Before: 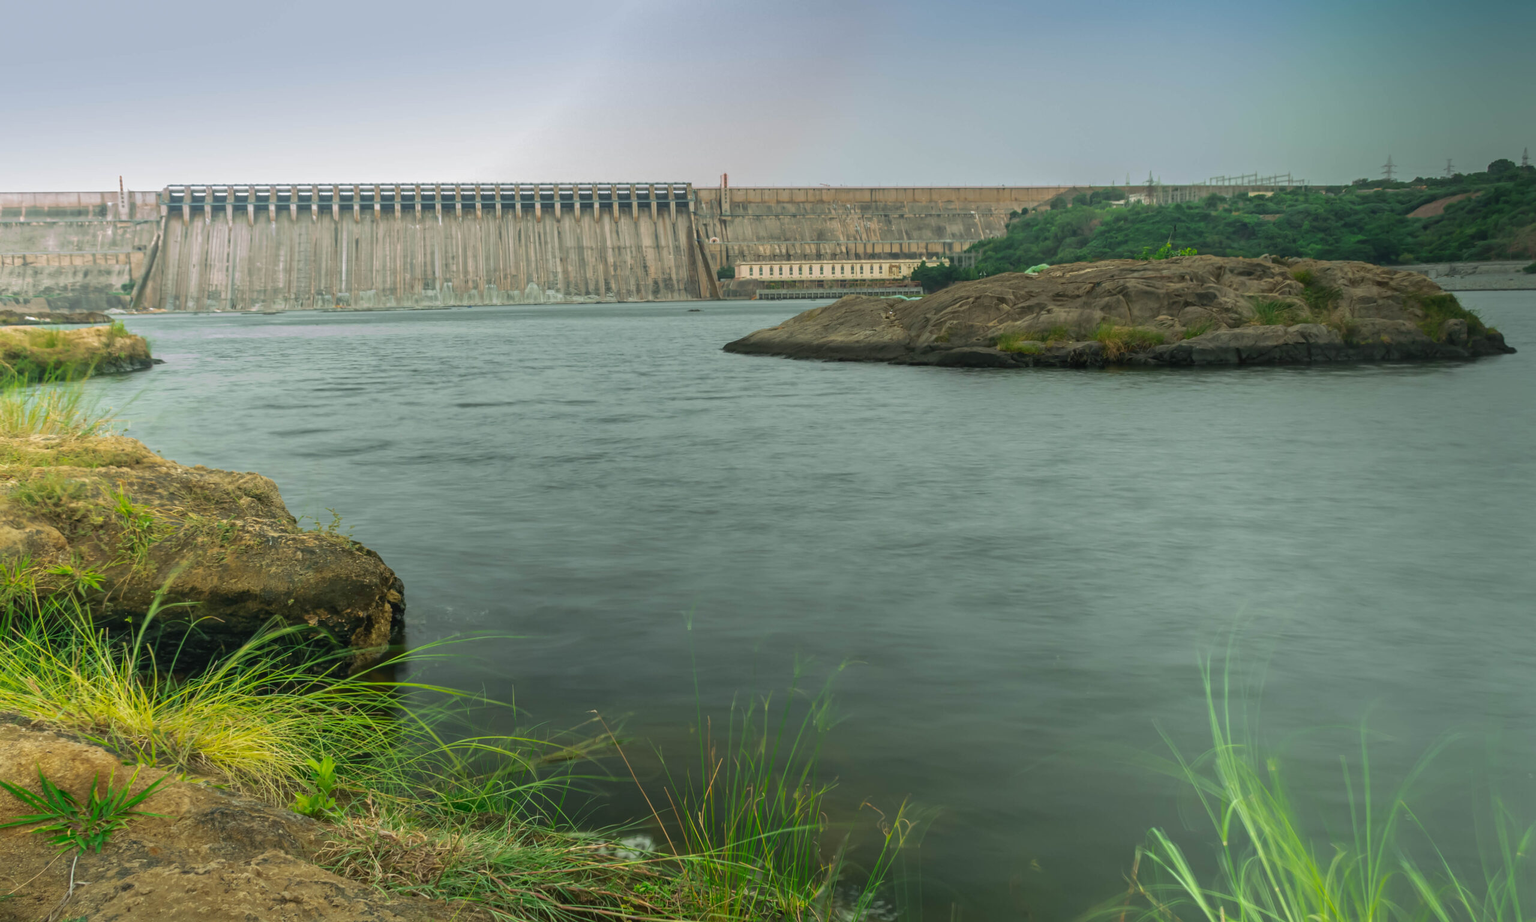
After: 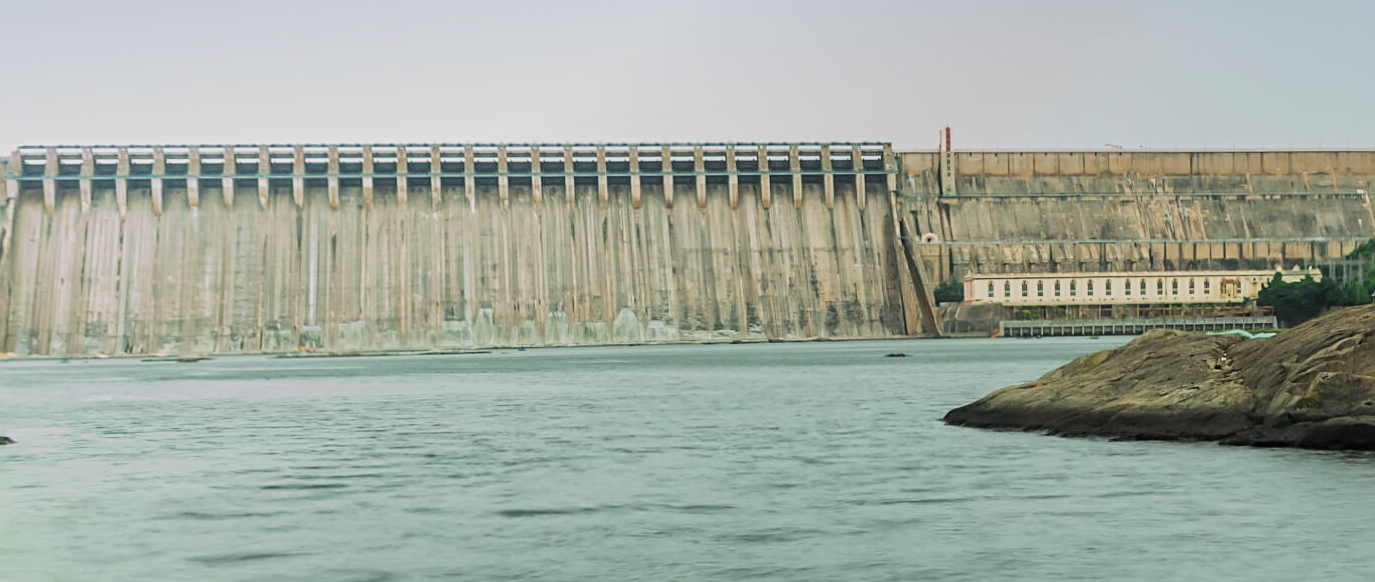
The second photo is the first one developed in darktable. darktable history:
tone curve: curves: ch0 [(0, 0) (0.003, 0.006) (0.011, 0.015) (0.025, 0.032) (0.044, 0.054) (0.069, 0.079) (0.1, 0.111) (0.136, 0.146) (0.177, 0.186) (0.224, 0.229) (0.277, 0.286) (0.335, 0.348) (0.399, 0.426) (0.468, 0.514) (0.543, 0.609) (0.623, 0.706) (0.709, 0.789) (0.801, 0.862) (0.898, 0.926) (1, 1)], preserve colors none
crop: left 10.222%, top 10.568%, right 36.035%, bottom 51.501%
filmic rgb: black relative exposure -7.65 EV, white relative exposure 4.56 EV, hardness 3.61, contrast 1.058, add noise in highlights 0.001, preserve chrominance luminance Y, color science v3 (2019), use custom middle-gray values true, contrast in highlights soft
sharpen: on, module defaults
